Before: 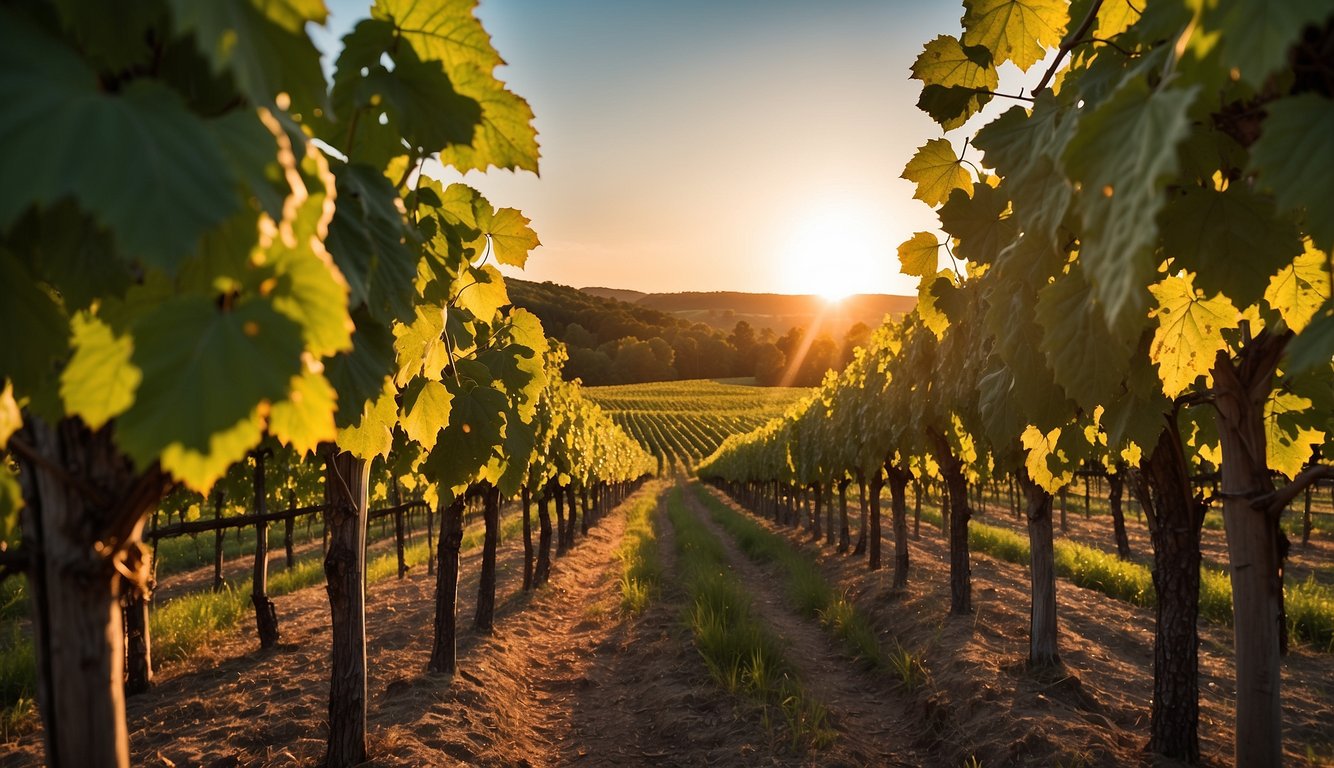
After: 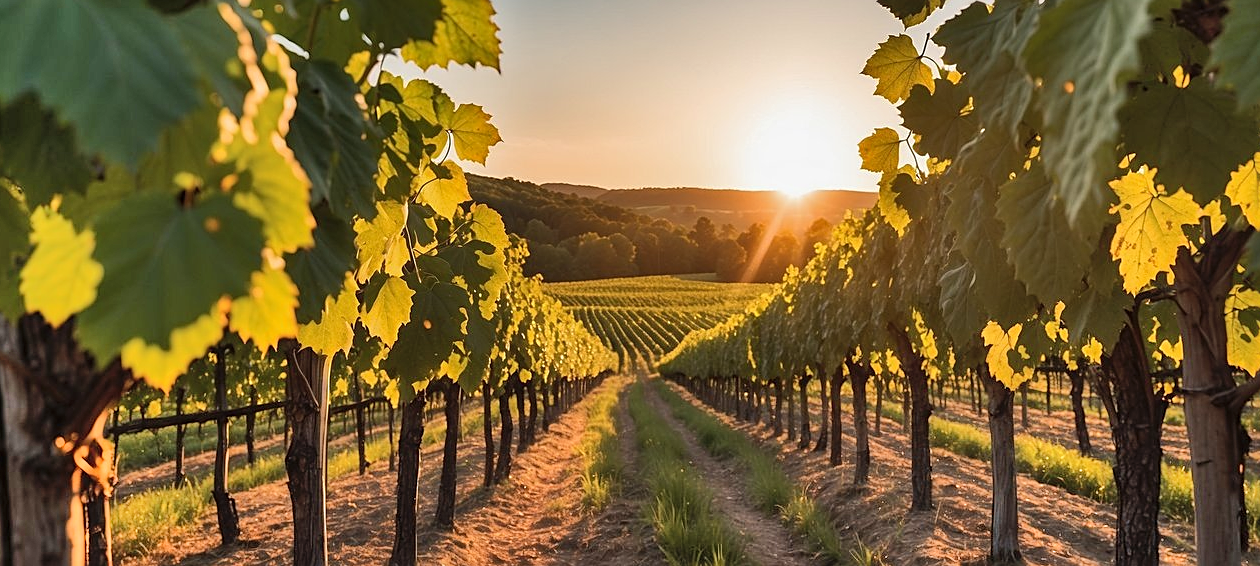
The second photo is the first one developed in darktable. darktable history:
crop and rotate: left 2.946%, top 13.589%, right 2.537%, bottom 12.672%
local contrast: detail 109%
shadows and highlights: shadows 74.97, highlights -25.16, soften with gaussian
sharpen: on, module defaults
